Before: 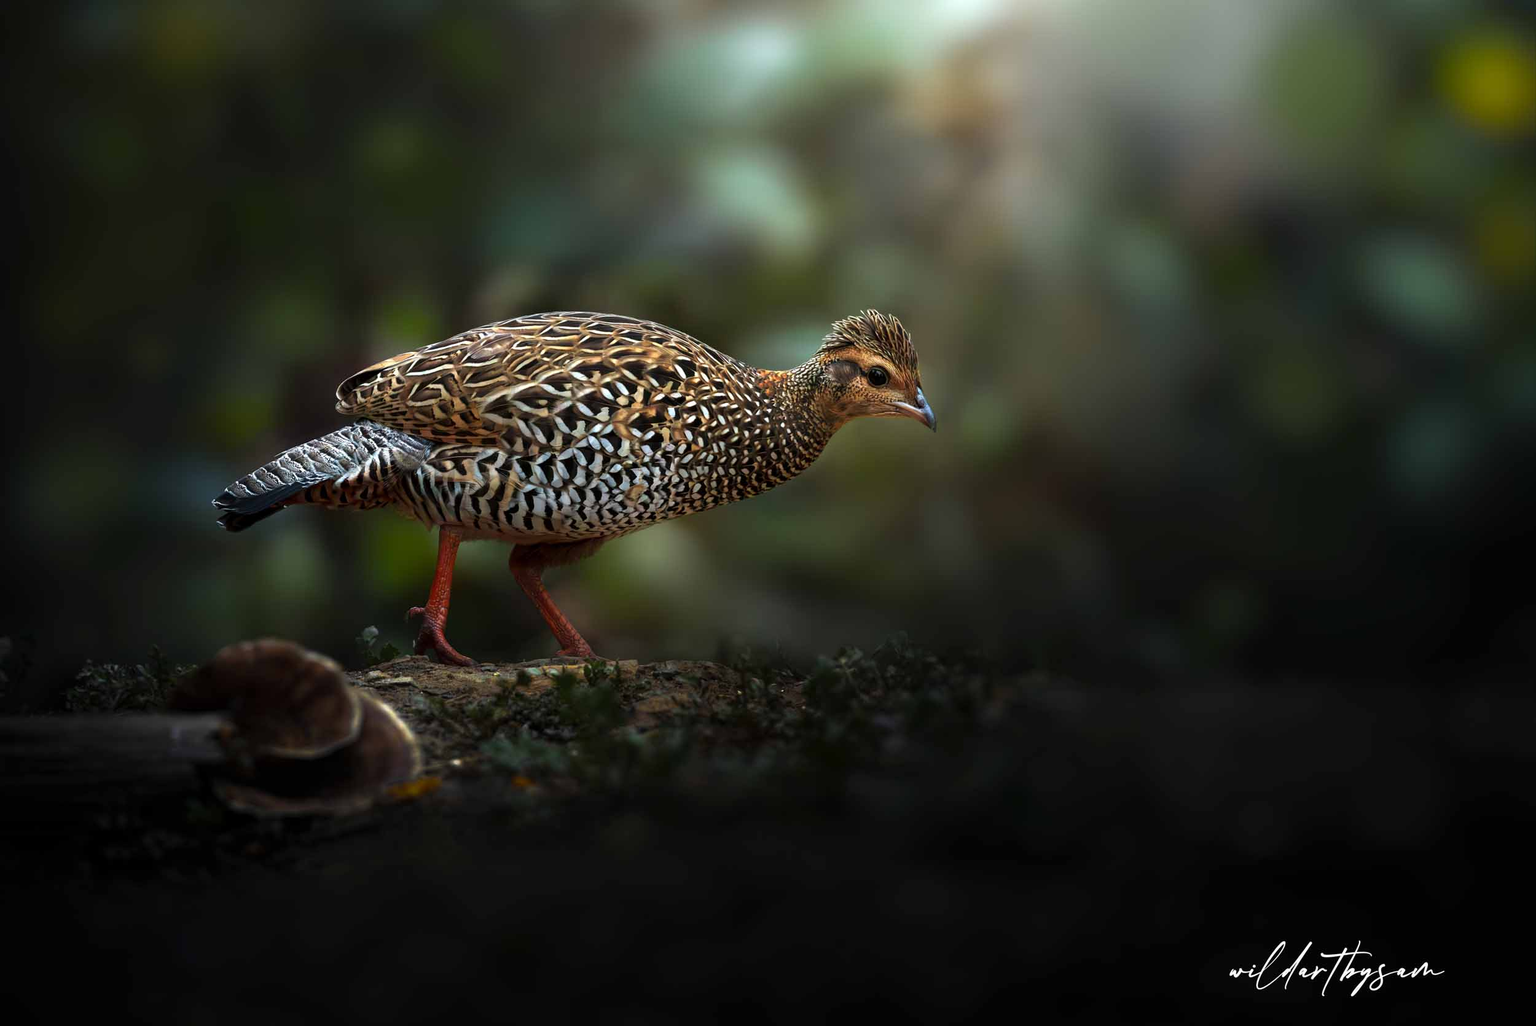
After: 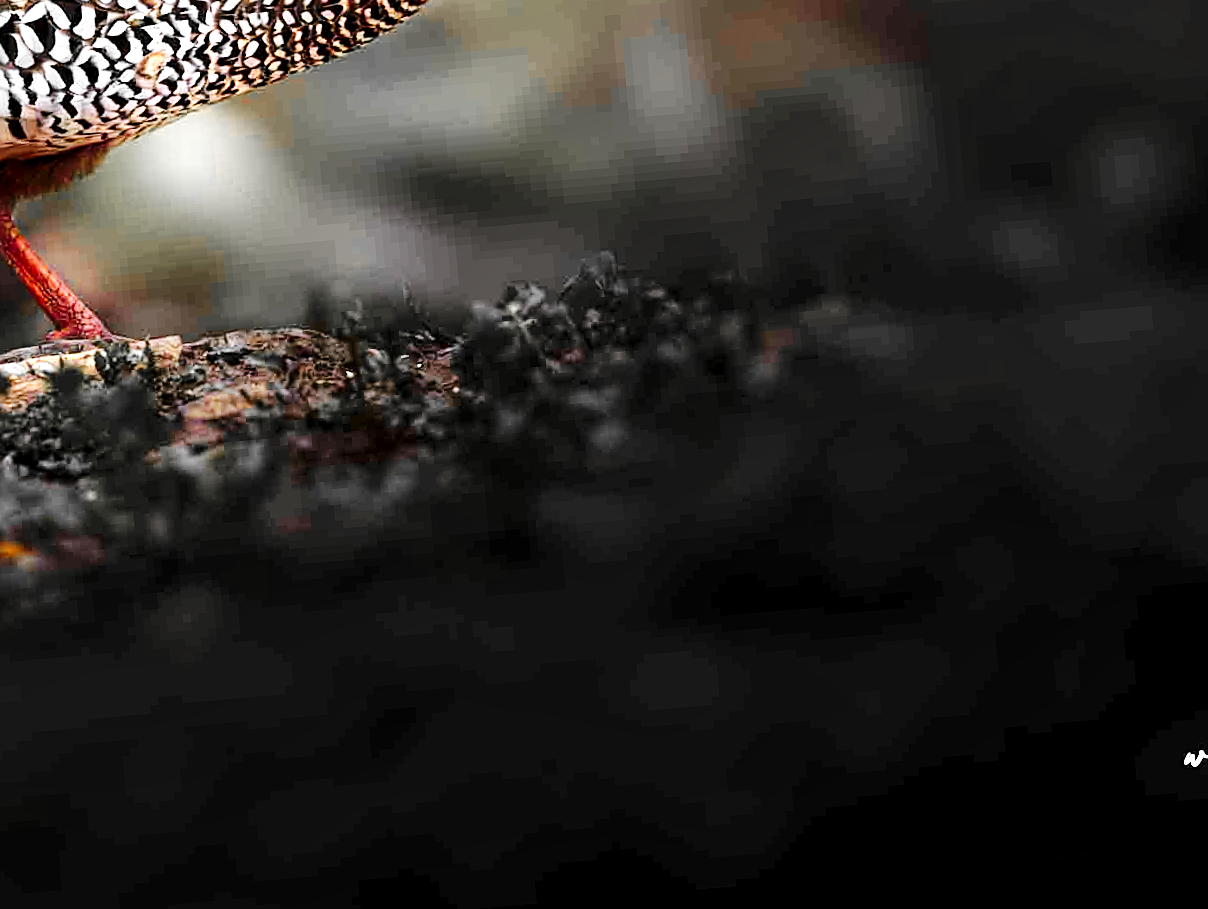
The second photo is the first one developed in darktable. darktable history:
color zones: curves: ch0 [(0, 0.447) (0.184, 0.543) (0.323, 0.476) (0.429, 0.445) (0.571, 0.443) (0.714, 0.451) (0.857, 0.452) (1, 0.447)]; ch1 [(0, 0.464) (0.176, 0.46) (0.287, 0.177) (0.429, 0.002) (0.571, 0) (0.714, 0) (0.857, 0) (1, 0.464)], mix 20%
base curve: curves: ch0 [(0, 0) (0.036, 0.025) (0.121, 0.166) (0.206, 0.329) (0.605, 0.79) (1, 1)], preserve colors none
white balance: red 1.066, blue 1.119
rotate and perspective: rotation -4.98°, automatic cropping off
local contrast: mode bilateral grid, contrast 20, coarseness 50, detail 132%, midtone range 0.2
exposure: black level correction 0.001, exposure 1.84 EV, compensate highlight preservation false
sharpen: amount 0.6
crop: left 35.976%, top 45.819%, right 18.162%, bottom 5.807%
